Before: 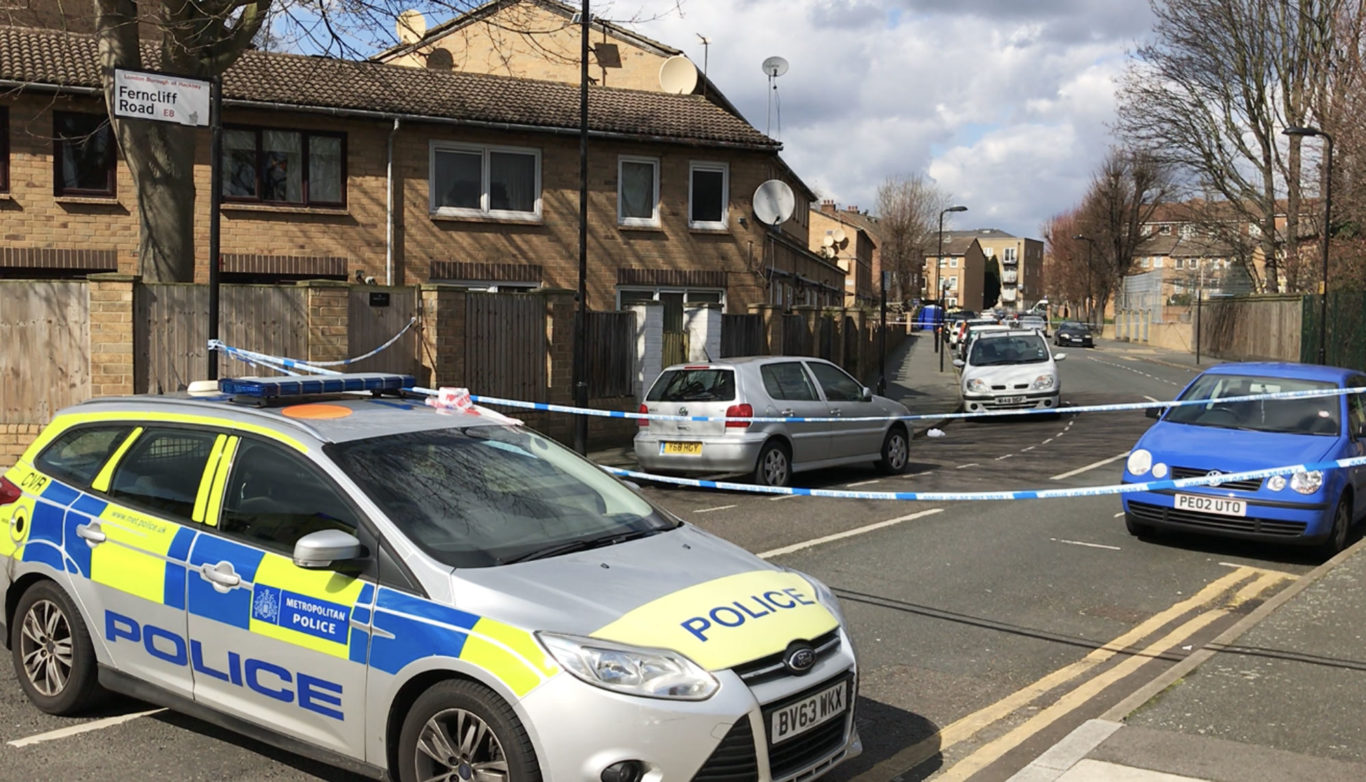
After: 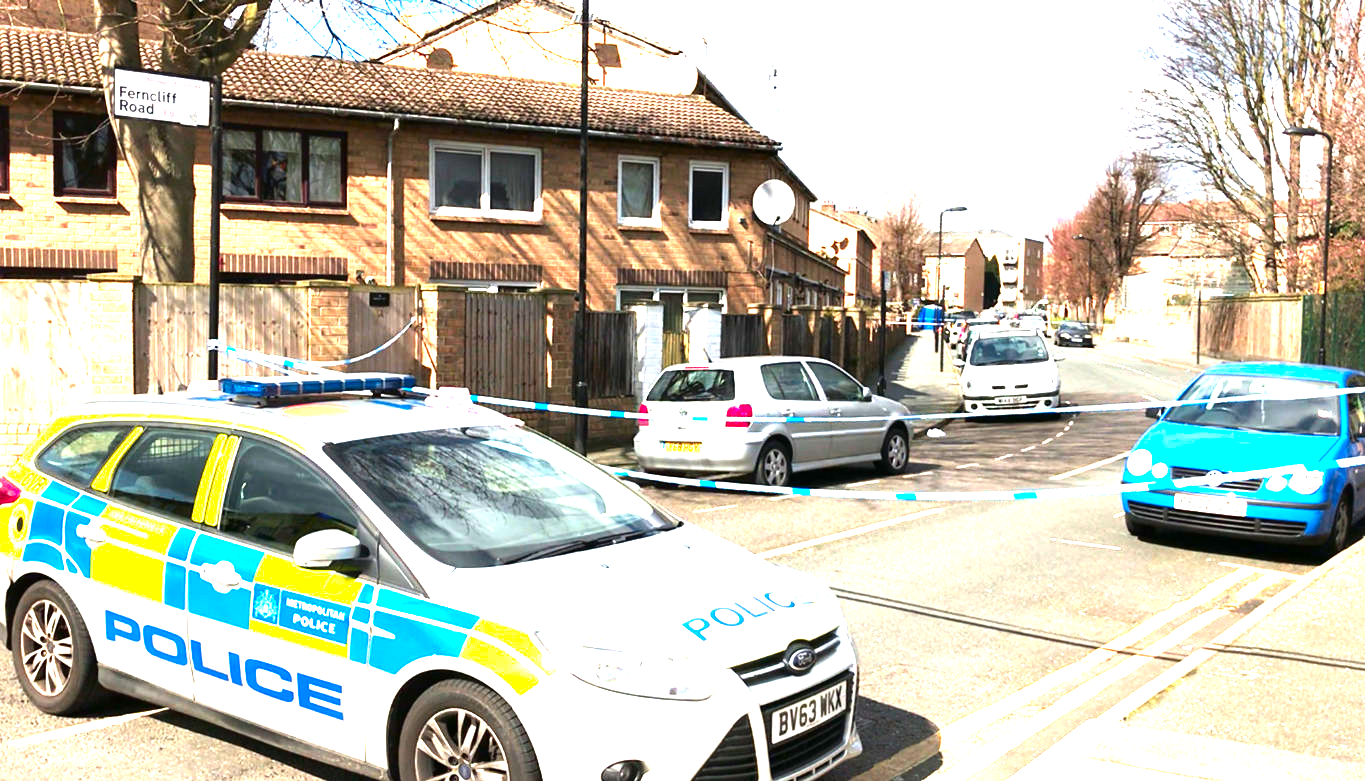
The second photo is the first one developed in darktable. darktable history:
contrast brightness saturation: contrast 0.068, brightness -0.129, saturation 0.058
exposure: black level correction 0, exposure 1.705 EV, compensate highlight preservation false
tone equalizer: -8 EV -0.711 EV, -7 EV -0.731 EV, -6 EV -0.562 EV, -5 EV -0.372 EV, -3 EV 0.389 EV, -2 EV 0.6 EV, -1 EV 0.696 EV, +0 EV 0.73 EV
crop: left 0.048%
color zones: curves: ch1 [(0.235, 0.558) (0.75, 0.5)]; ch2 [(0.25, 0.462) (0.749, 0.457)]
